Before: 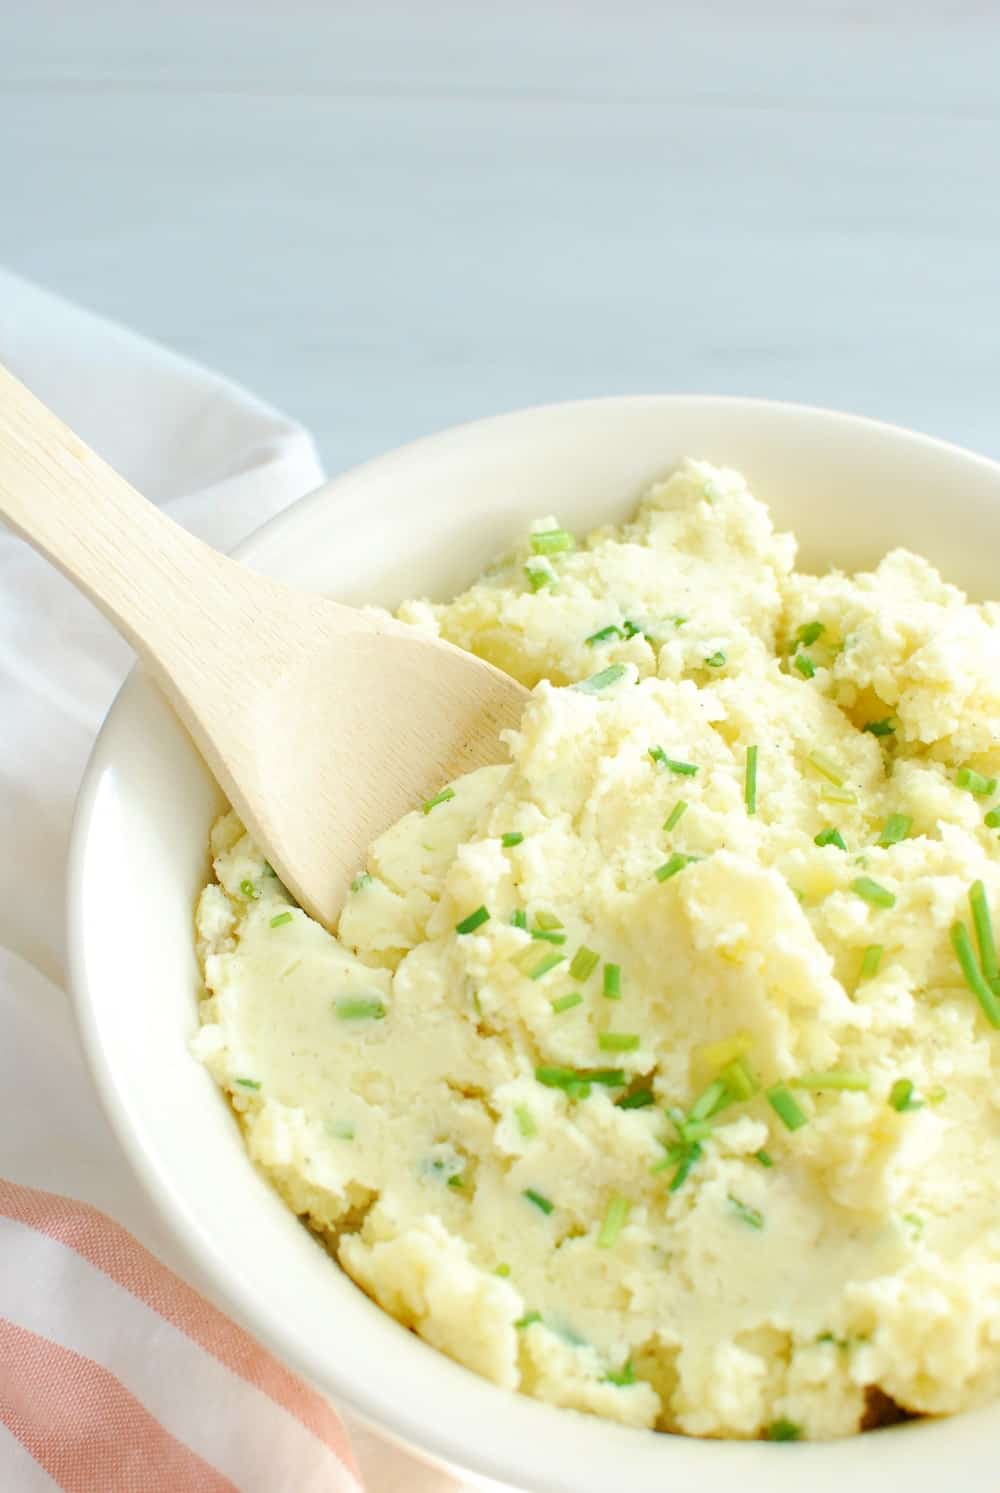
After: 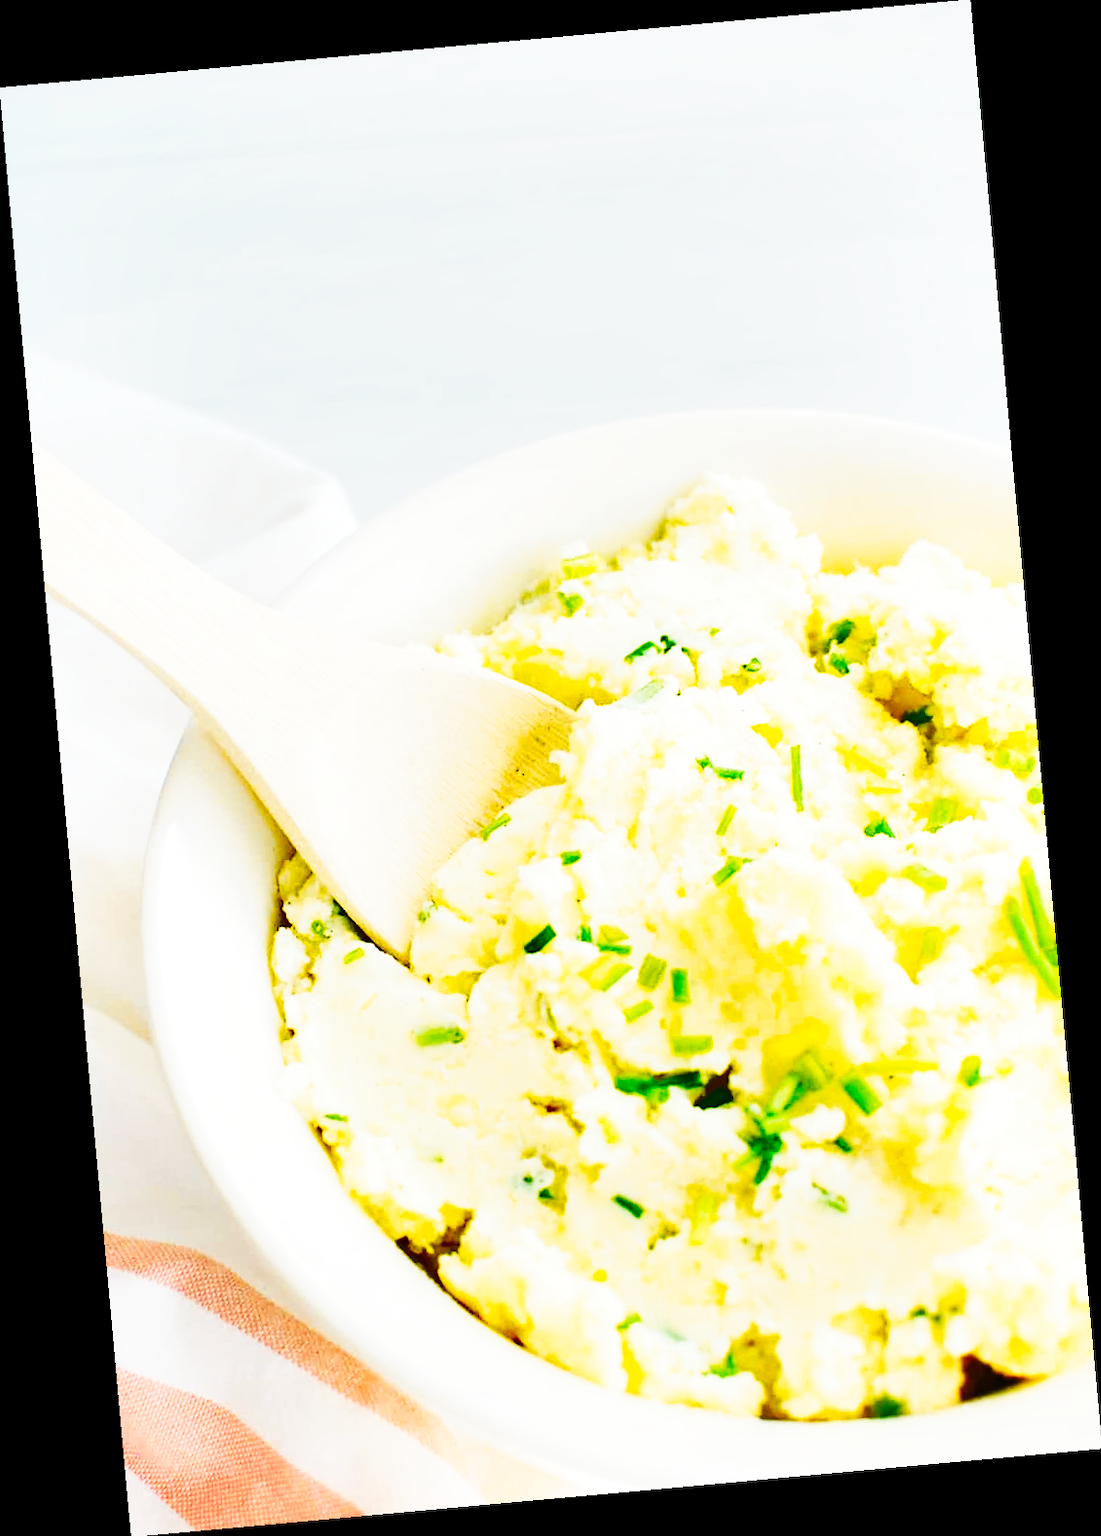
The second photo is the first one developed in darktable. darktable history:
shadows and highlights: shadows 5, soften with gaussian
levels: mode automatic, black 0.023%, white 99.97%, levels [0.062, 0.494, 0.925]
tone curve: curves: ch0 [(0, 0) (0.003, 0.003) (0.011, 0.006) (0.025, 0.012) (0.044, 0.02) (0.069, 0.023) (0.1, 0.029) (0.136, 0.037) (0.177, 0.058) (0.224, 0.084) (0.277, 0.137) (0.335, 0.209) (0.399, 0.336) (0.468, 0.478) (0.543, 0.63) (0.623, 0.789) (0.709, 0.903) (0.801, 0.967) (0.898, 0.987) (1, 1)], preserve colors none
rotate and perspective: rotation -5.2°, automatic cropping off
